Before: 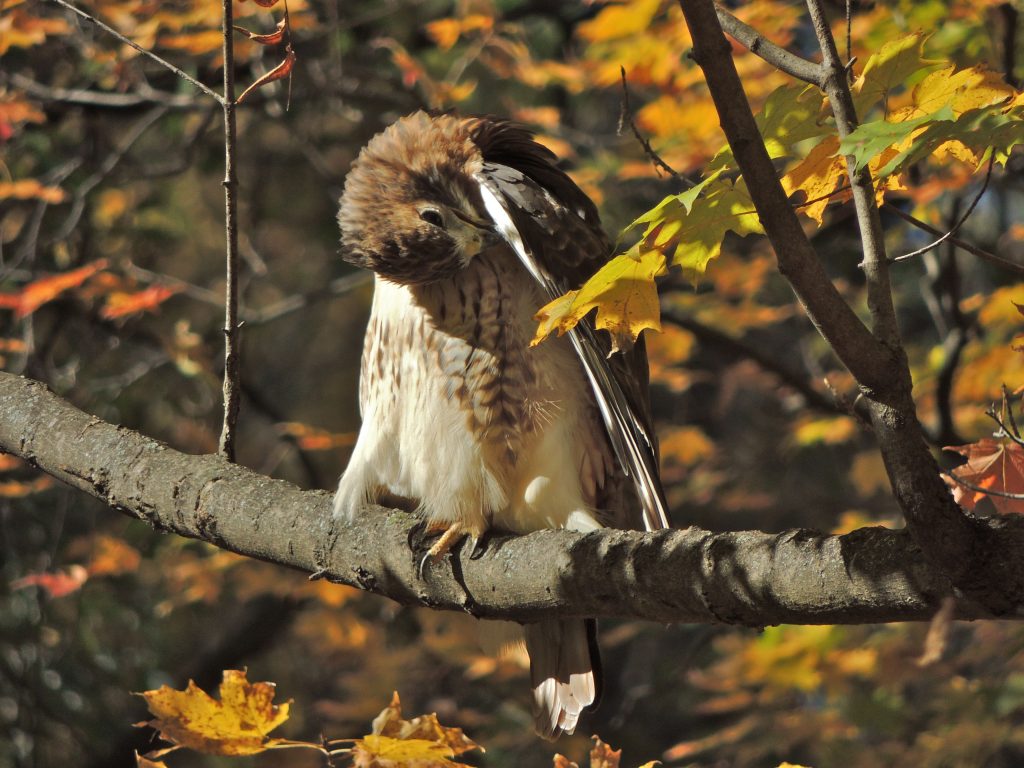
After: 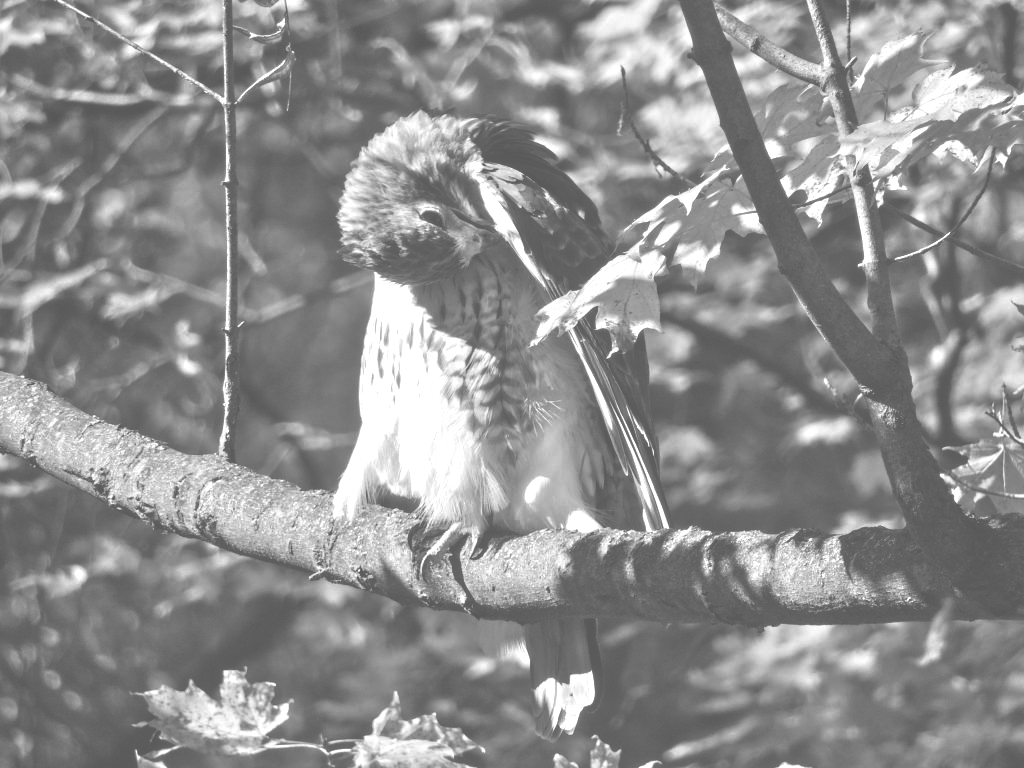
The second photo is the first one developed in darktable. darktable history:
tone equalizer: on, module defaults
monochrome: on, module defaults
levels: levels [0.016, 0.484, 0.953]
local contrast: on, module defaults
white balance: red 1.066, blue 1.119
color balance: mode lift, gamma, gain (sRGB), lift [0.997, 0.979, 1.021, 1.011], gamma [1, 1.084, 0.916, 0.998], gain [1, 0.87, 1.13, 1.101], contrast 4.55%, contrast fulcrum 38.24%, output saturation 104.09%
exposure: black level correction -0.071, exposure 0.5 EV, compensate highlight preservation false
